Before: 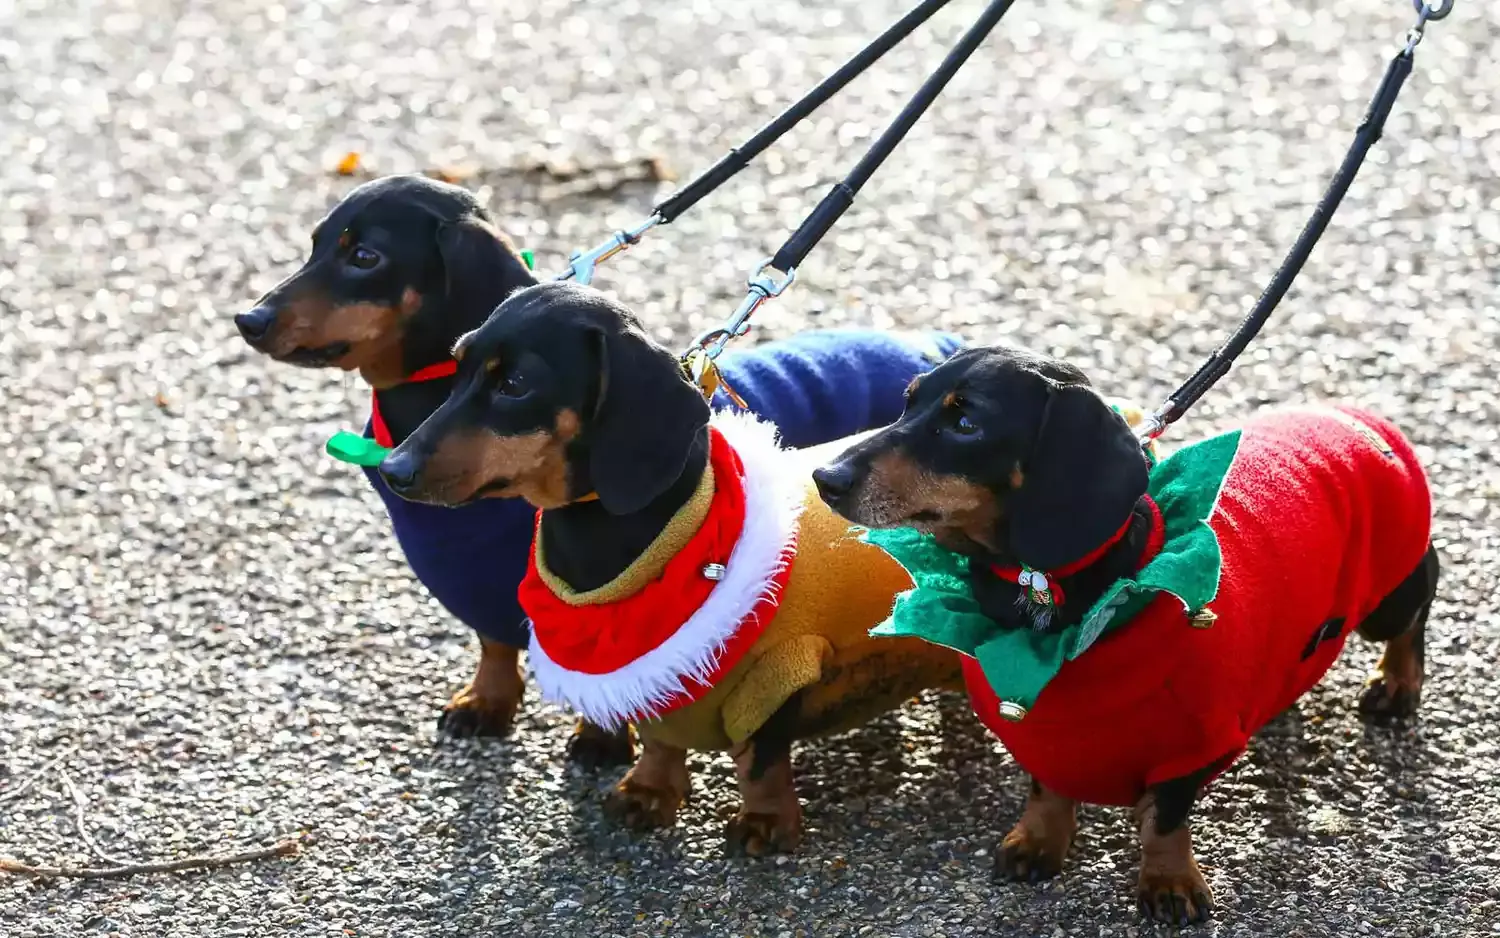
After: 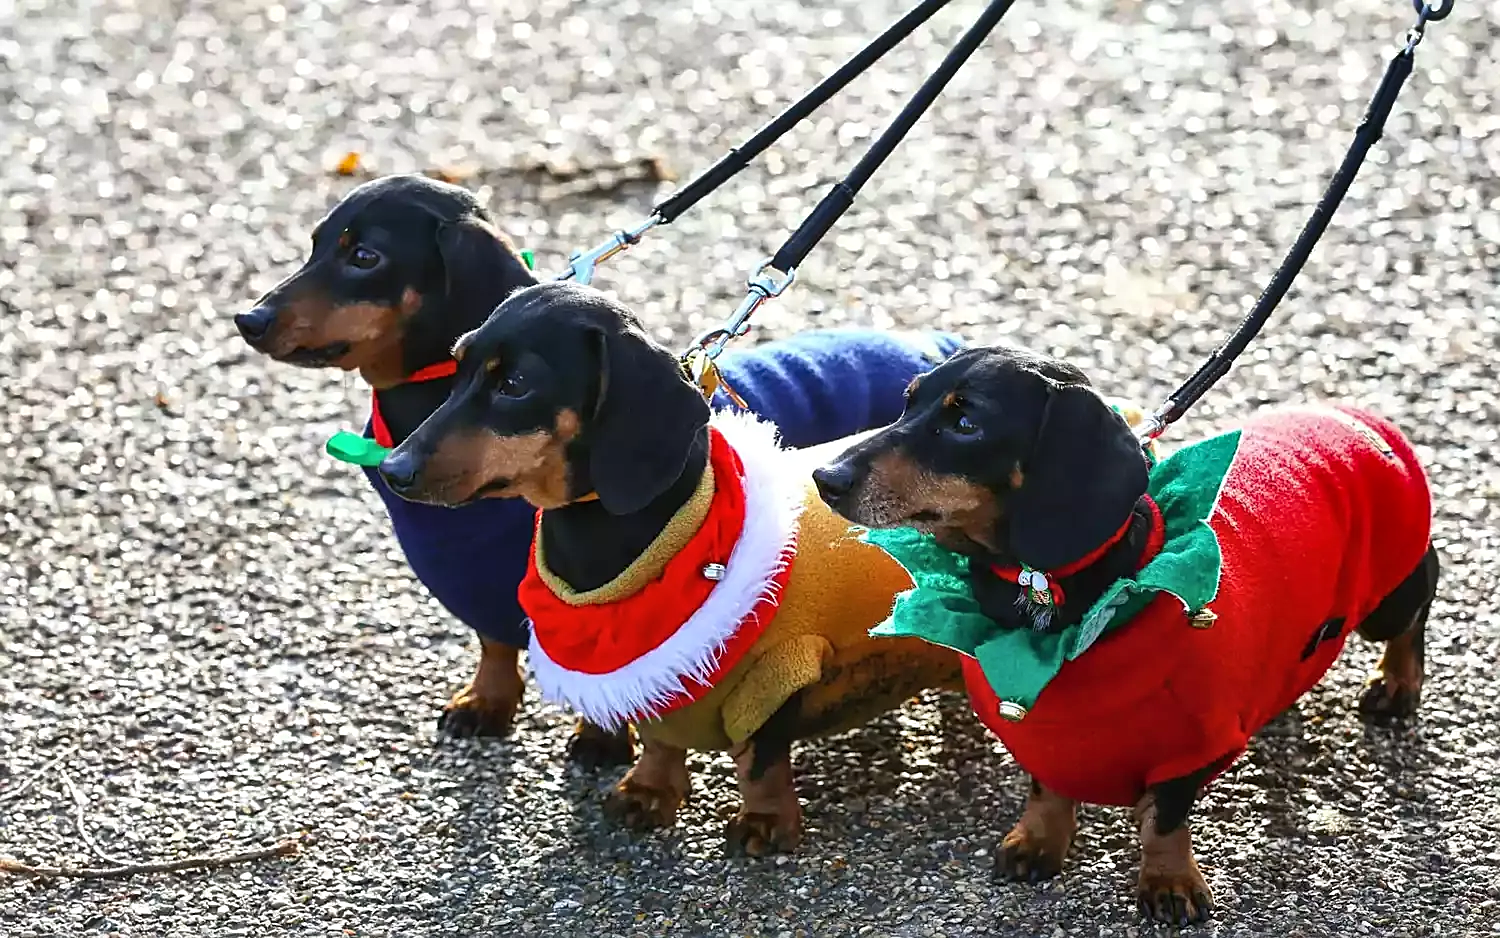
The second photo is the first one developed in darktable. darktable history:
sharpen: on, module defaults
shadows and highlights: white point adjustment 1, soften with gaussian
